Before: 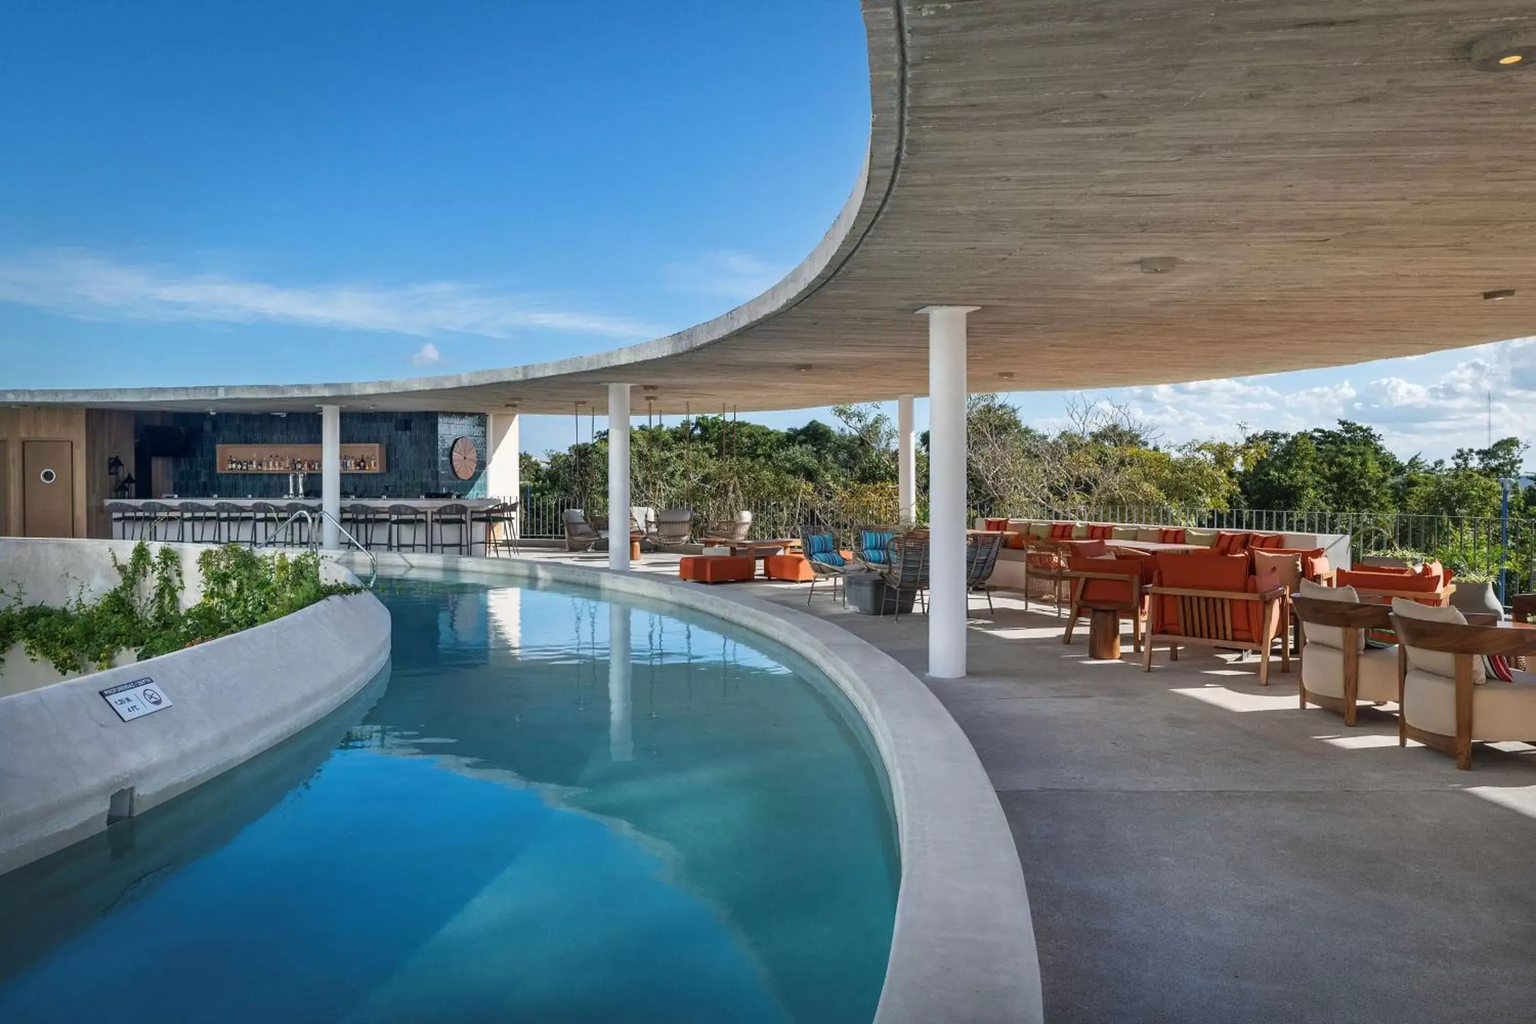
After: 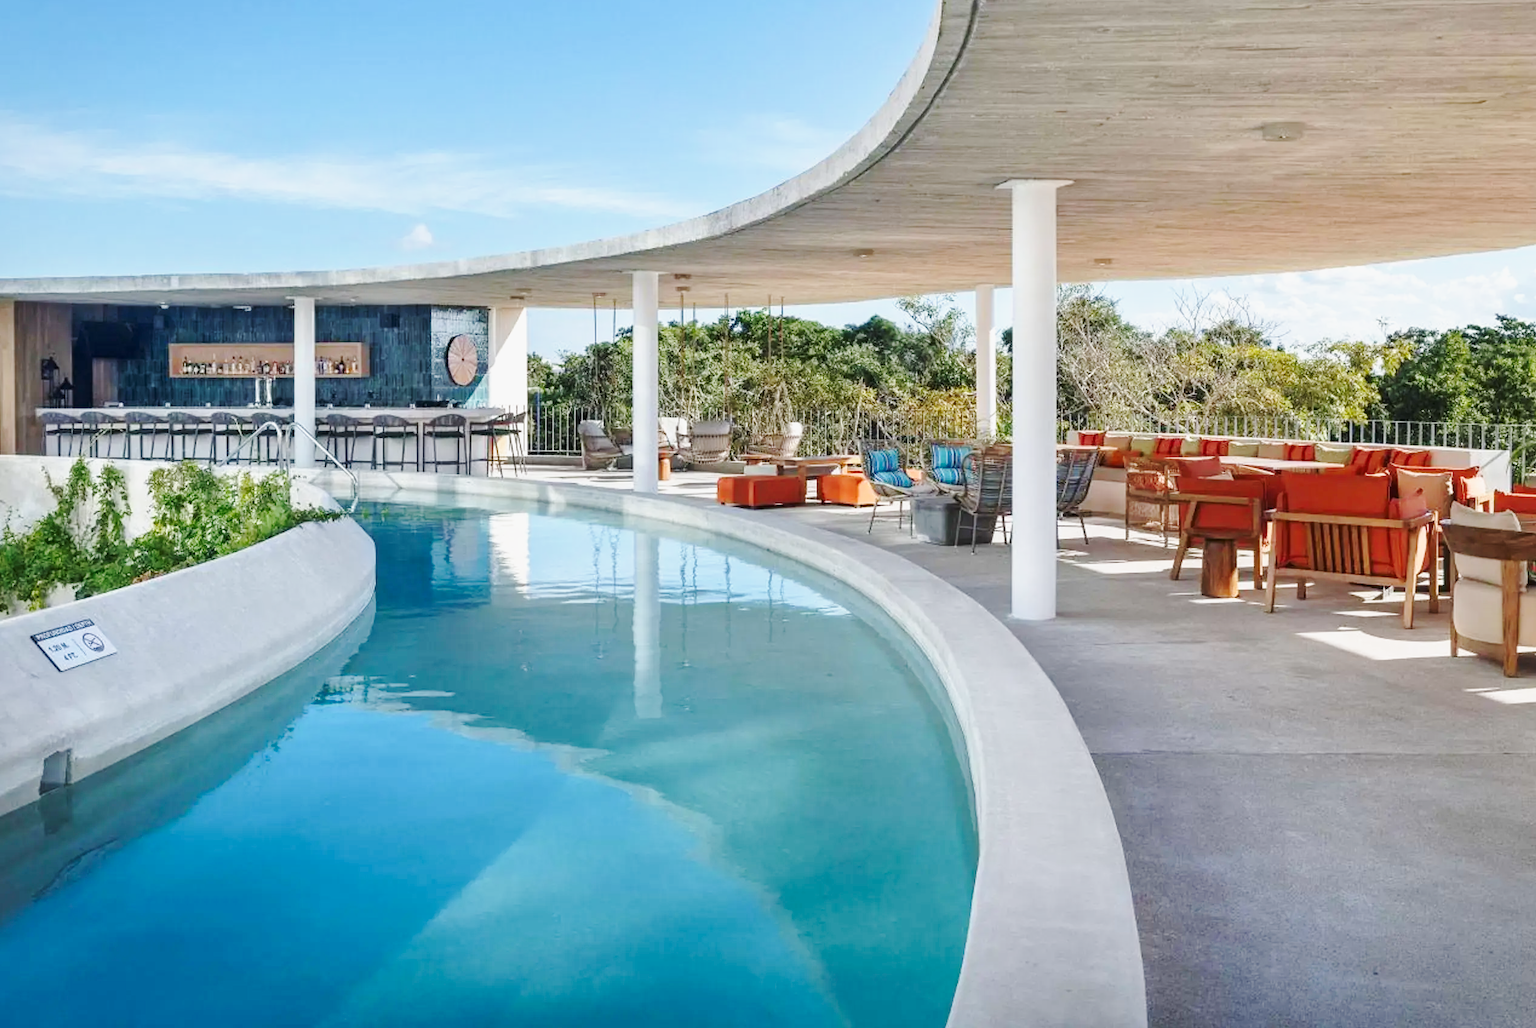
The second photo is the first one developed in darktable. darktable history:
base curve: curves: ch0 [(0, 0) (0.025, 0.046) (0.112, 0.277) (0.467, 0.74) (0.814, 0.929) (1, 0.942)], preserve colors none
color balance rgb: perceptual saturation grading › global saturation -0.033%
crop and rotate: left 4.811%, top 15.086%, right 10.649%
